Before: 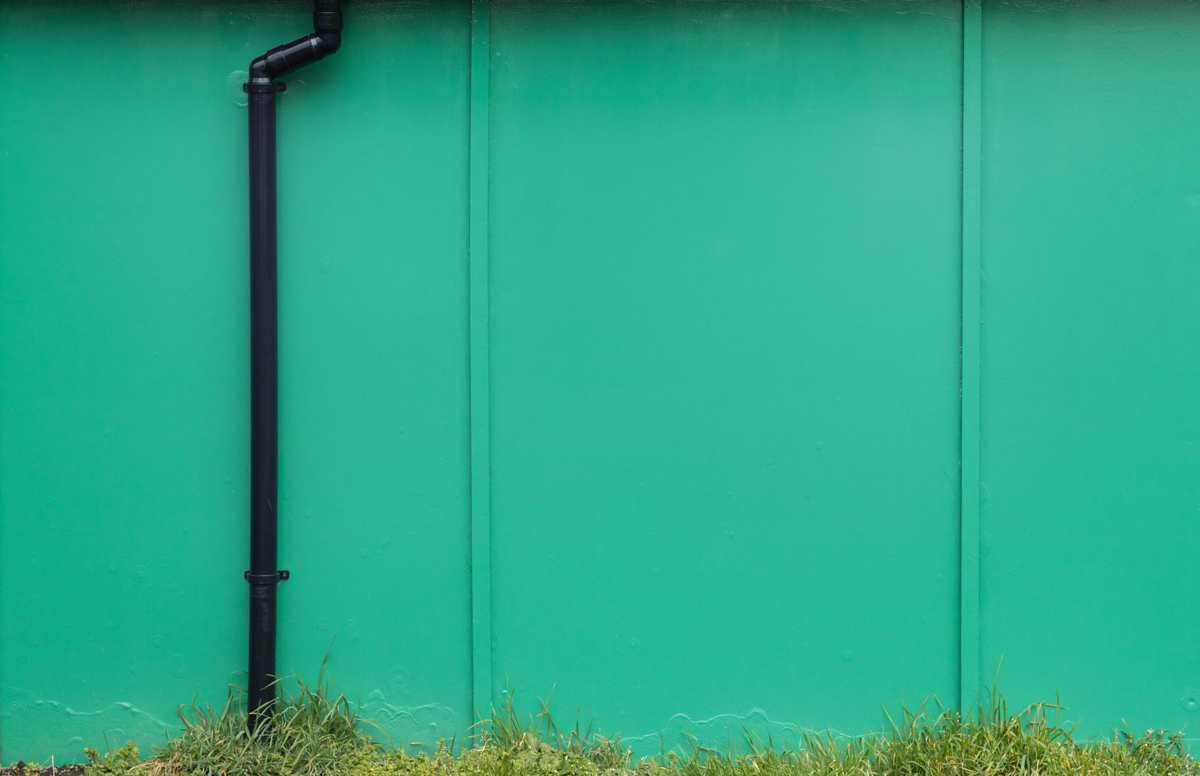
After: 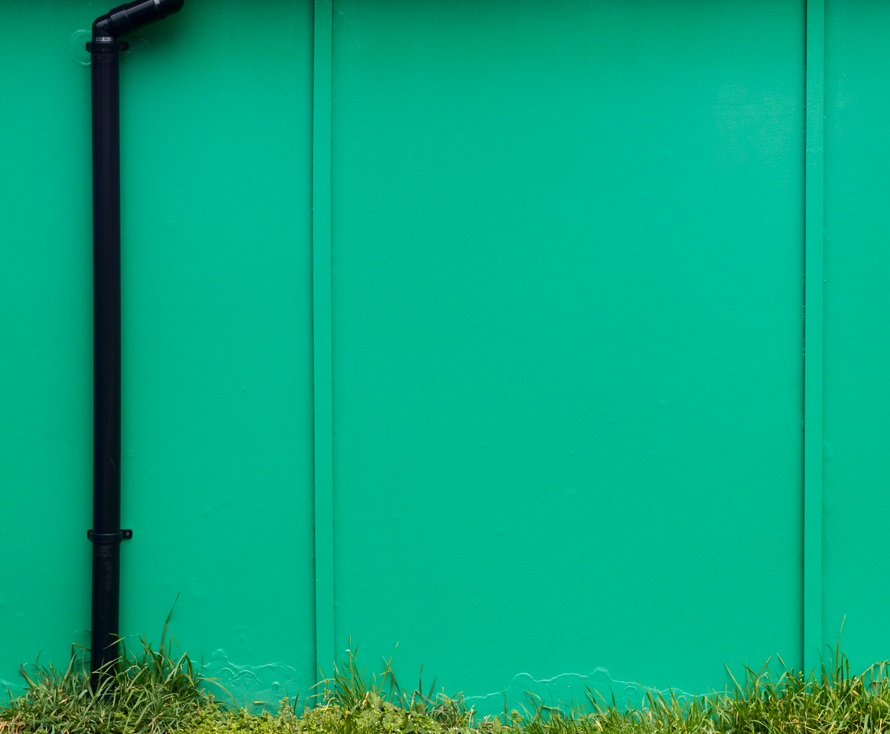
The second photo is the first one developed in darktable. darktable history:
contrast brightness saturation: contrast 0.192, brightness -0.115, saturation 0.208
crop and rotate: left 13.142%, top 5.329%, right 12.618%
tone equalizer: mask exposure compensation -0.513 EV
